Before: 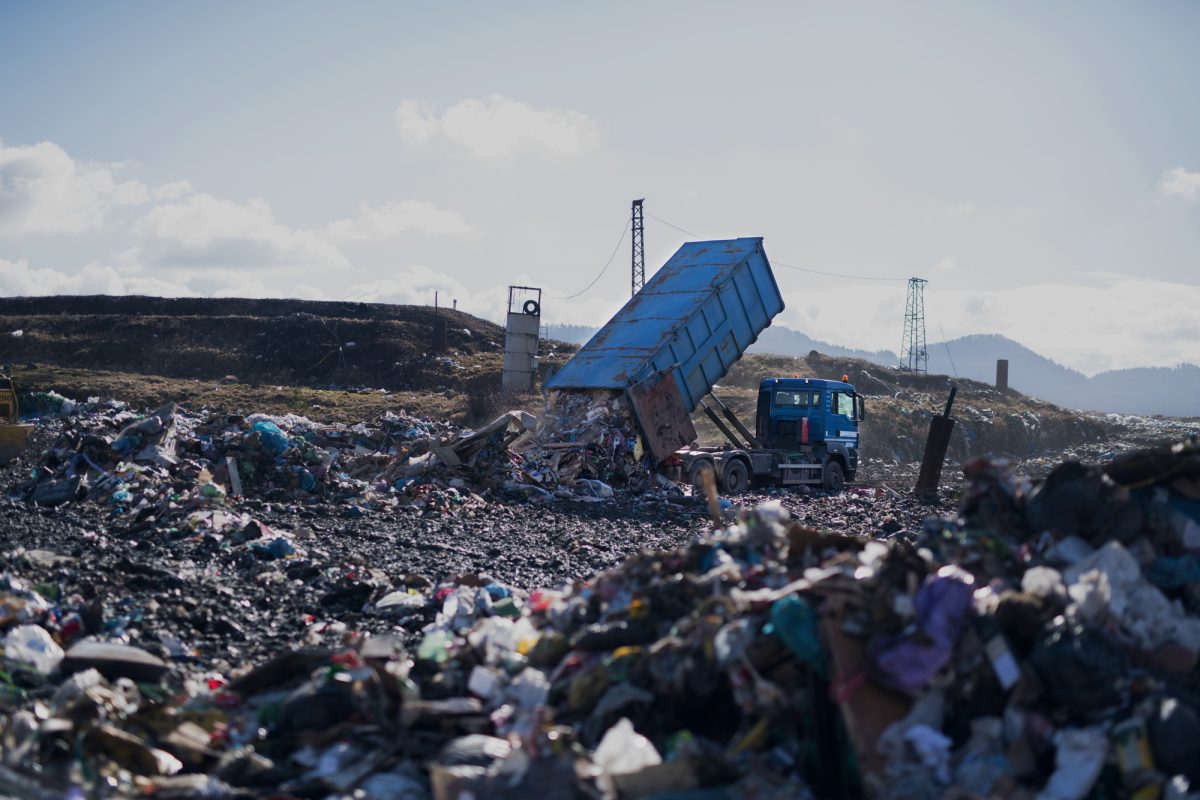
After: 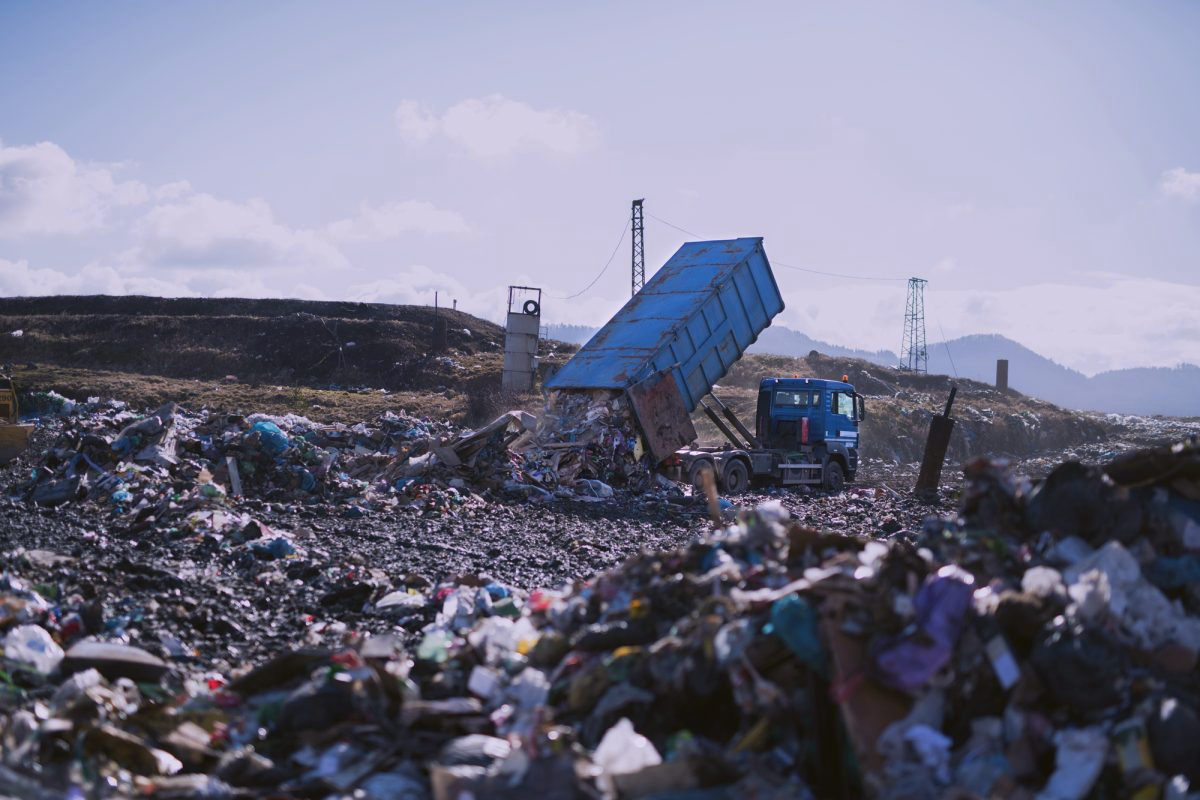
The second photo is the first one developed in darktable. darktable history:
white balance: red 1.066, blue 1.119
color balance: lift [1.004, 1.002, 1.002, 0.998], gamma [1, 1.007, 1.002, 0.993], gain [1, 0.977, 1.013, 1.023], contrast -3.64%
